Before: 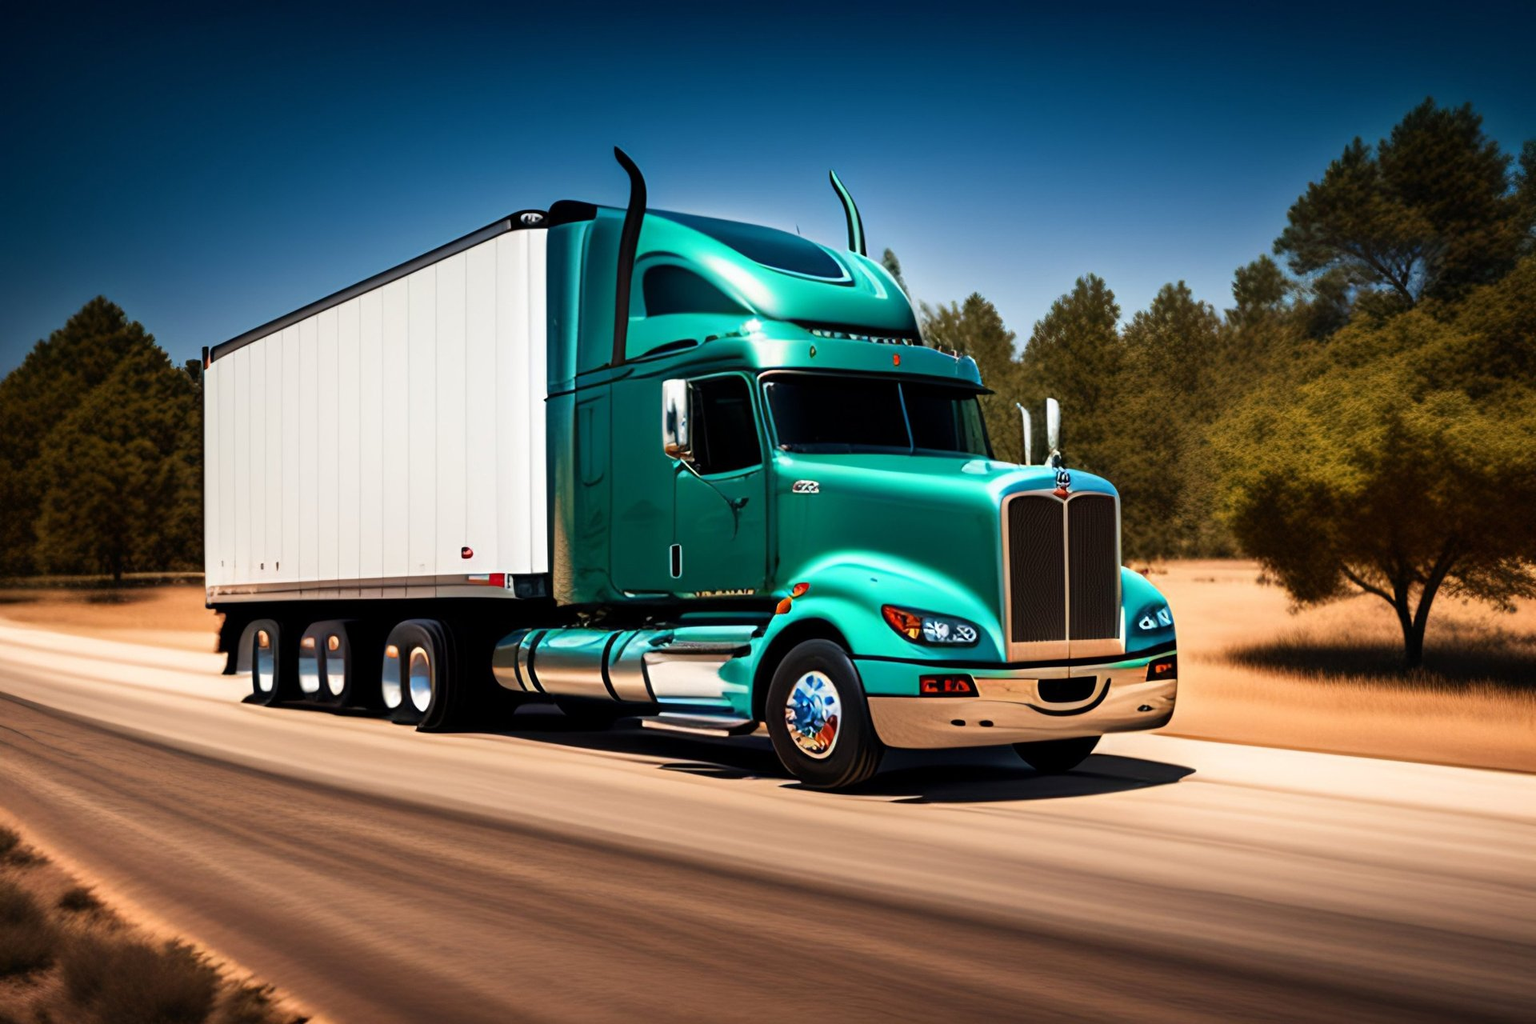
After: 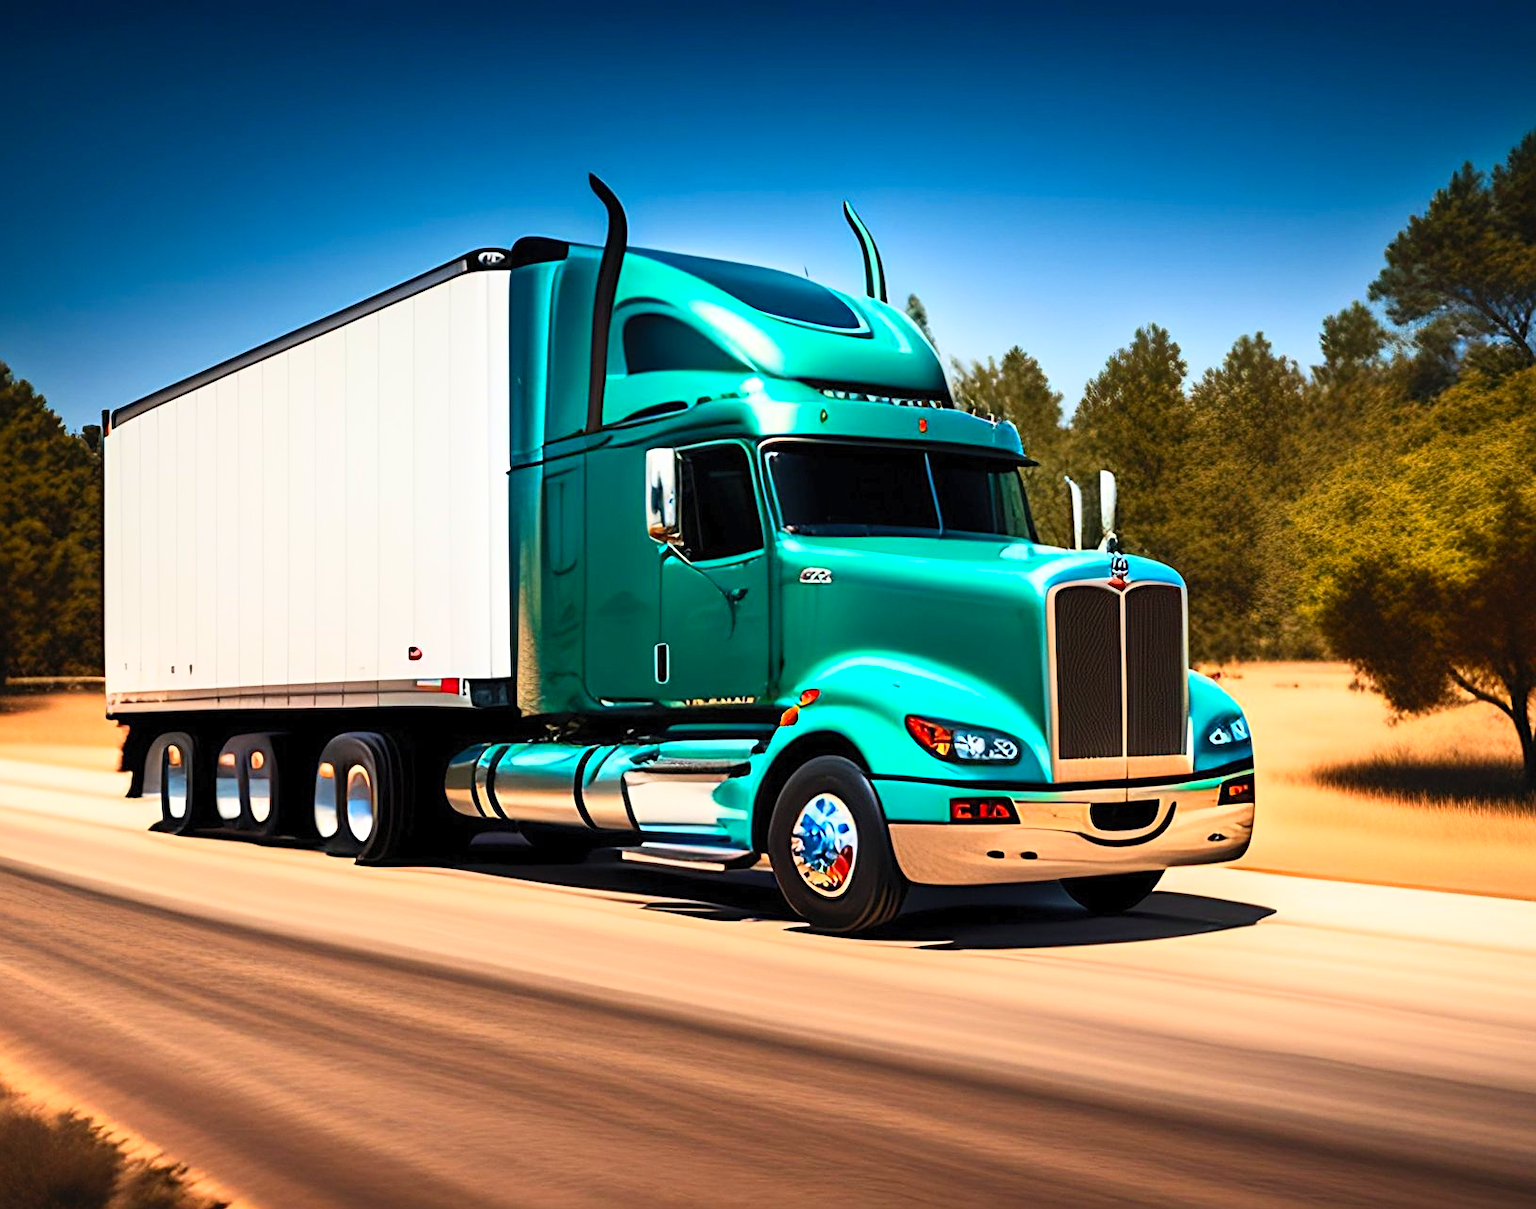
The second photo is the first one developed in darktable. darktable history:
sharpen: on, module defaults
contrast brightness saturation: contrast 0.244, brightness 0.251, saturation 0.392
crop: left 7.557%, right 7.82%
